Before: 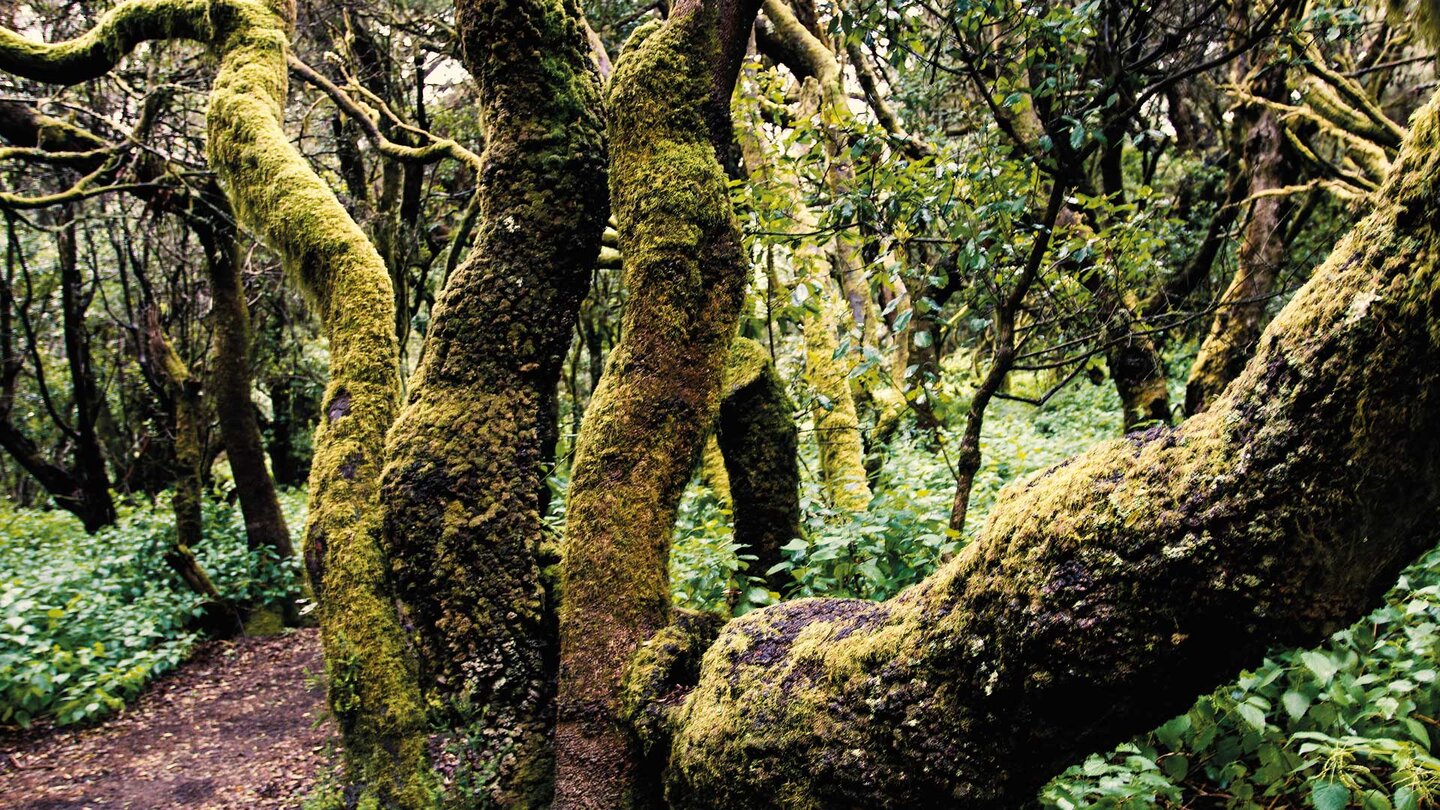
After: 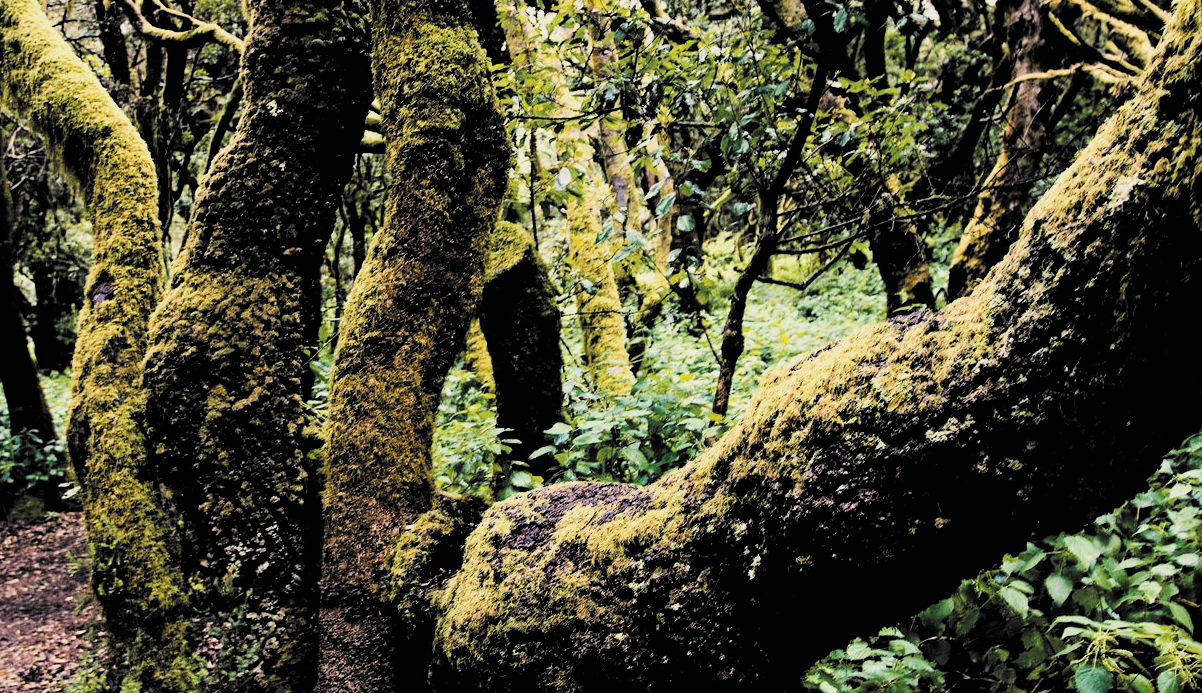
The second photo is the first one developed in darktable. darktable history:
filmic rgb: black relative exposure -5.15 EV, white relative exposure 3.55 EV, hardness 3.16, contrast 1.41, highlights saturation mix -49.01%, color science v6 (2022)
crop: left 16.468%, top 14.371%
color correction: highlights a* -0.298, highlights b* -0.116
